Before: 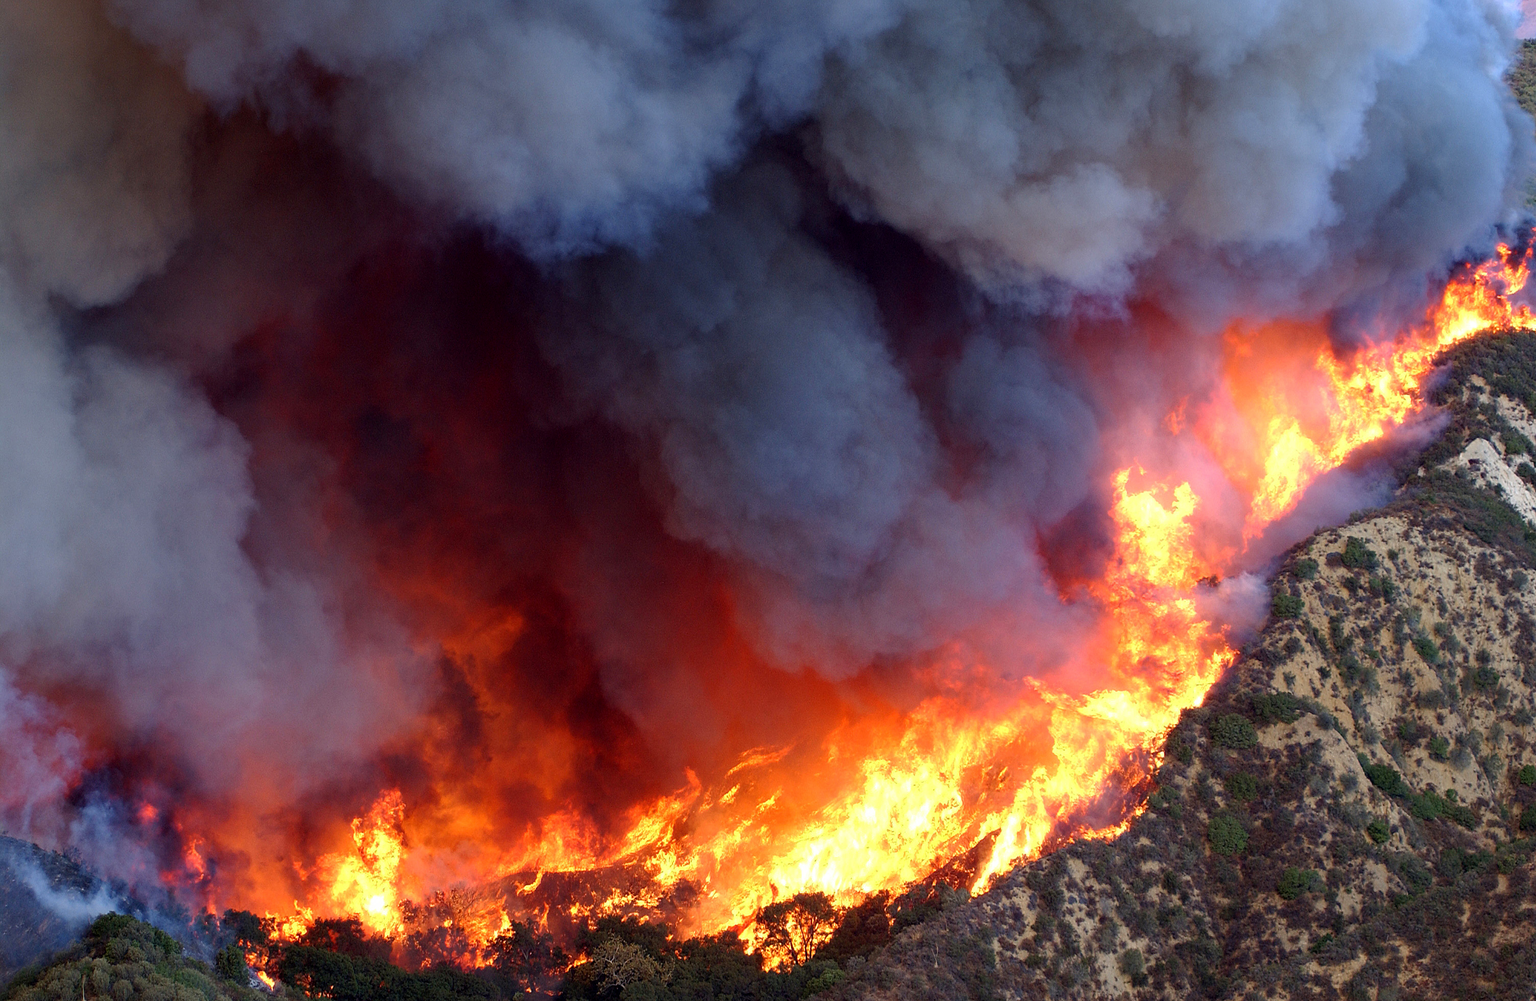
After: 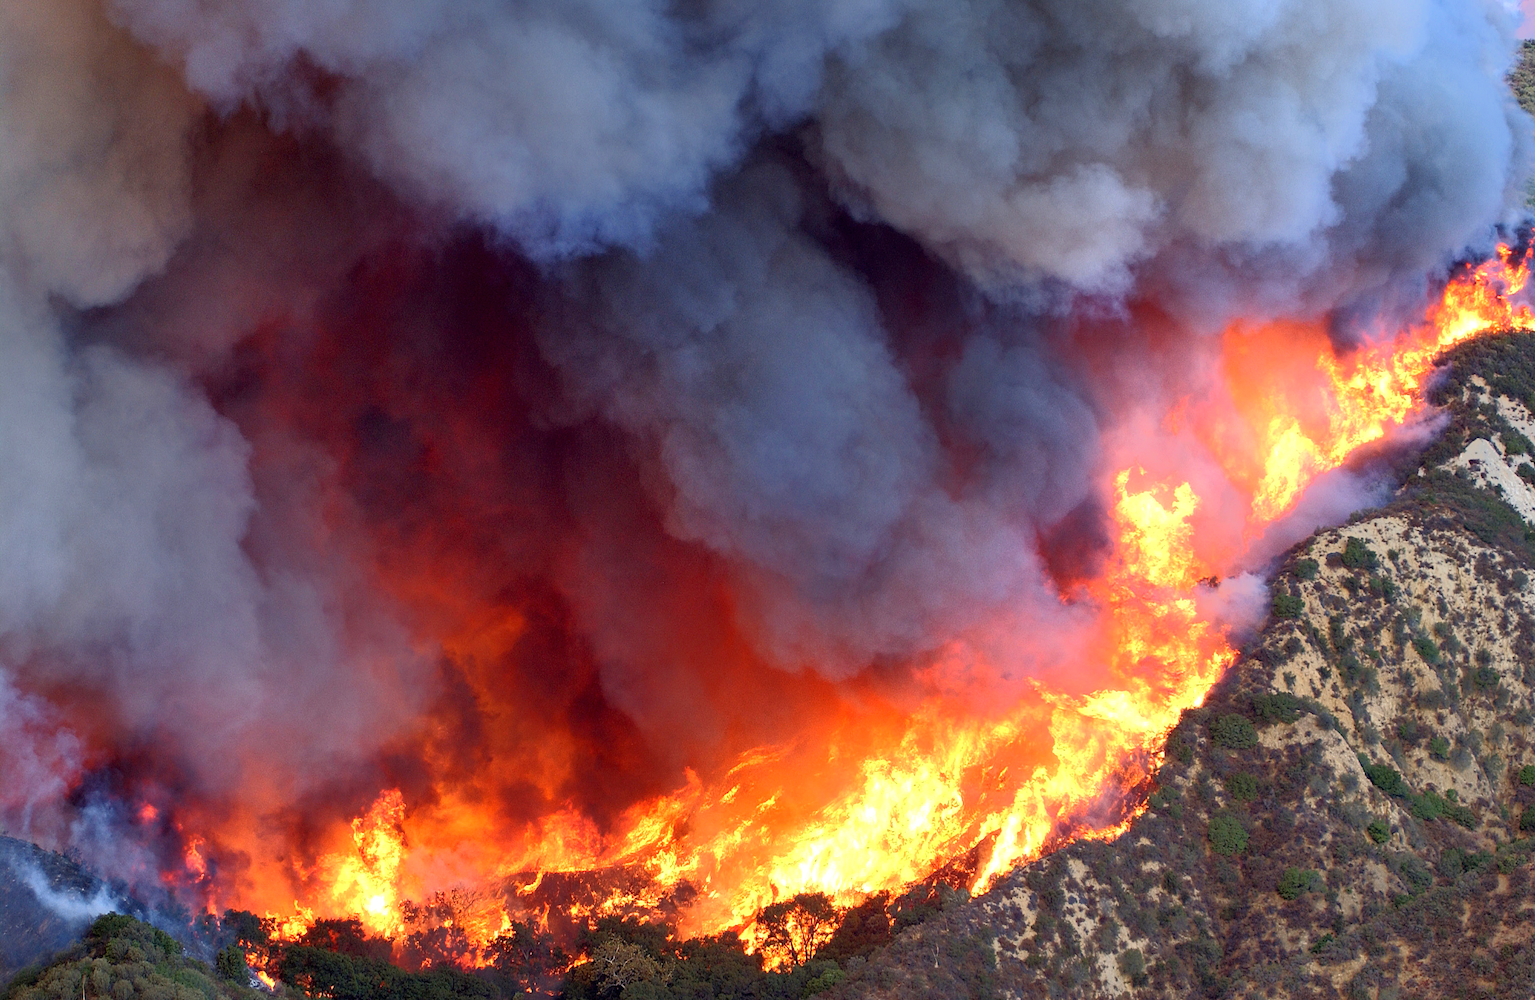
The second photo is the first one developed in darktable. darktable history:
exposure: black level correction 0, exposure 0.5 EV, compensate exposure bias true, compensate highlight preservation false
tone equalizer: -7 EV -0.63 EV, -6 EV 1 EV, -5 EV -0.45 EV, -4 EV 0.43 EV, -3 EV 0.41 EV, -2 EV 0.15 EV, -1 EV -0.15 EV, +0 EV -0.39 EV, smoothing diameter 25%, edges refinement/feathering 10, preserve details guided filter
